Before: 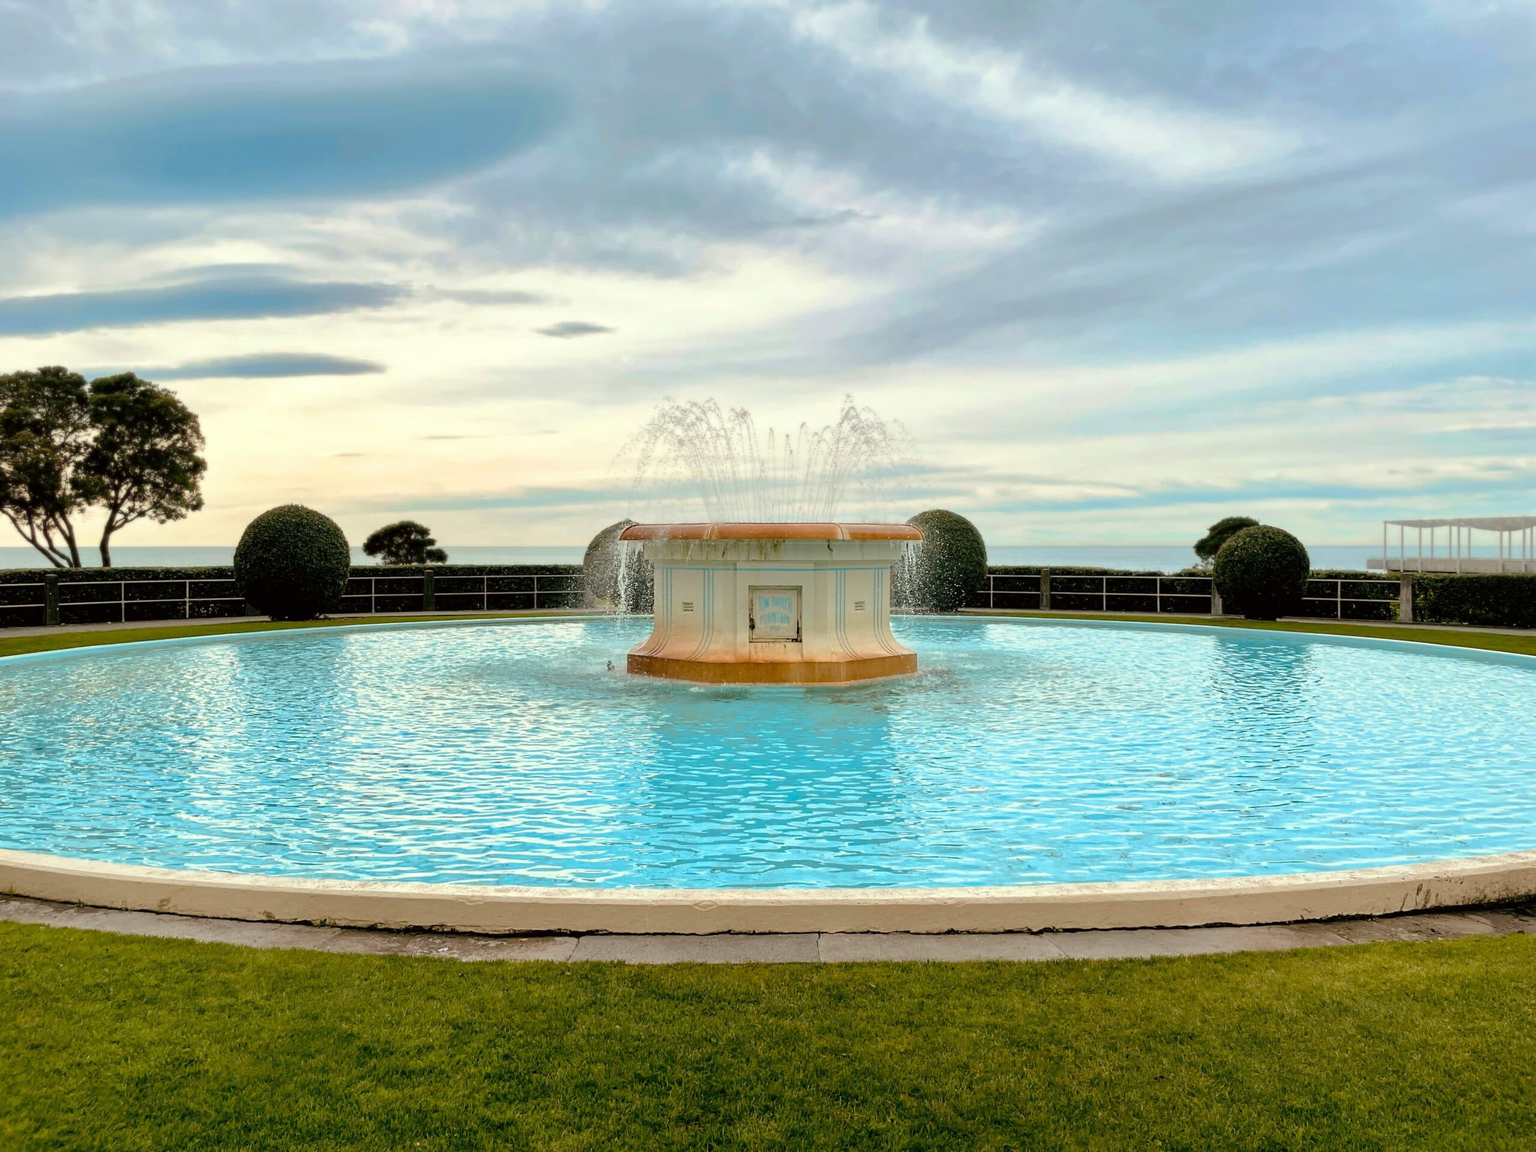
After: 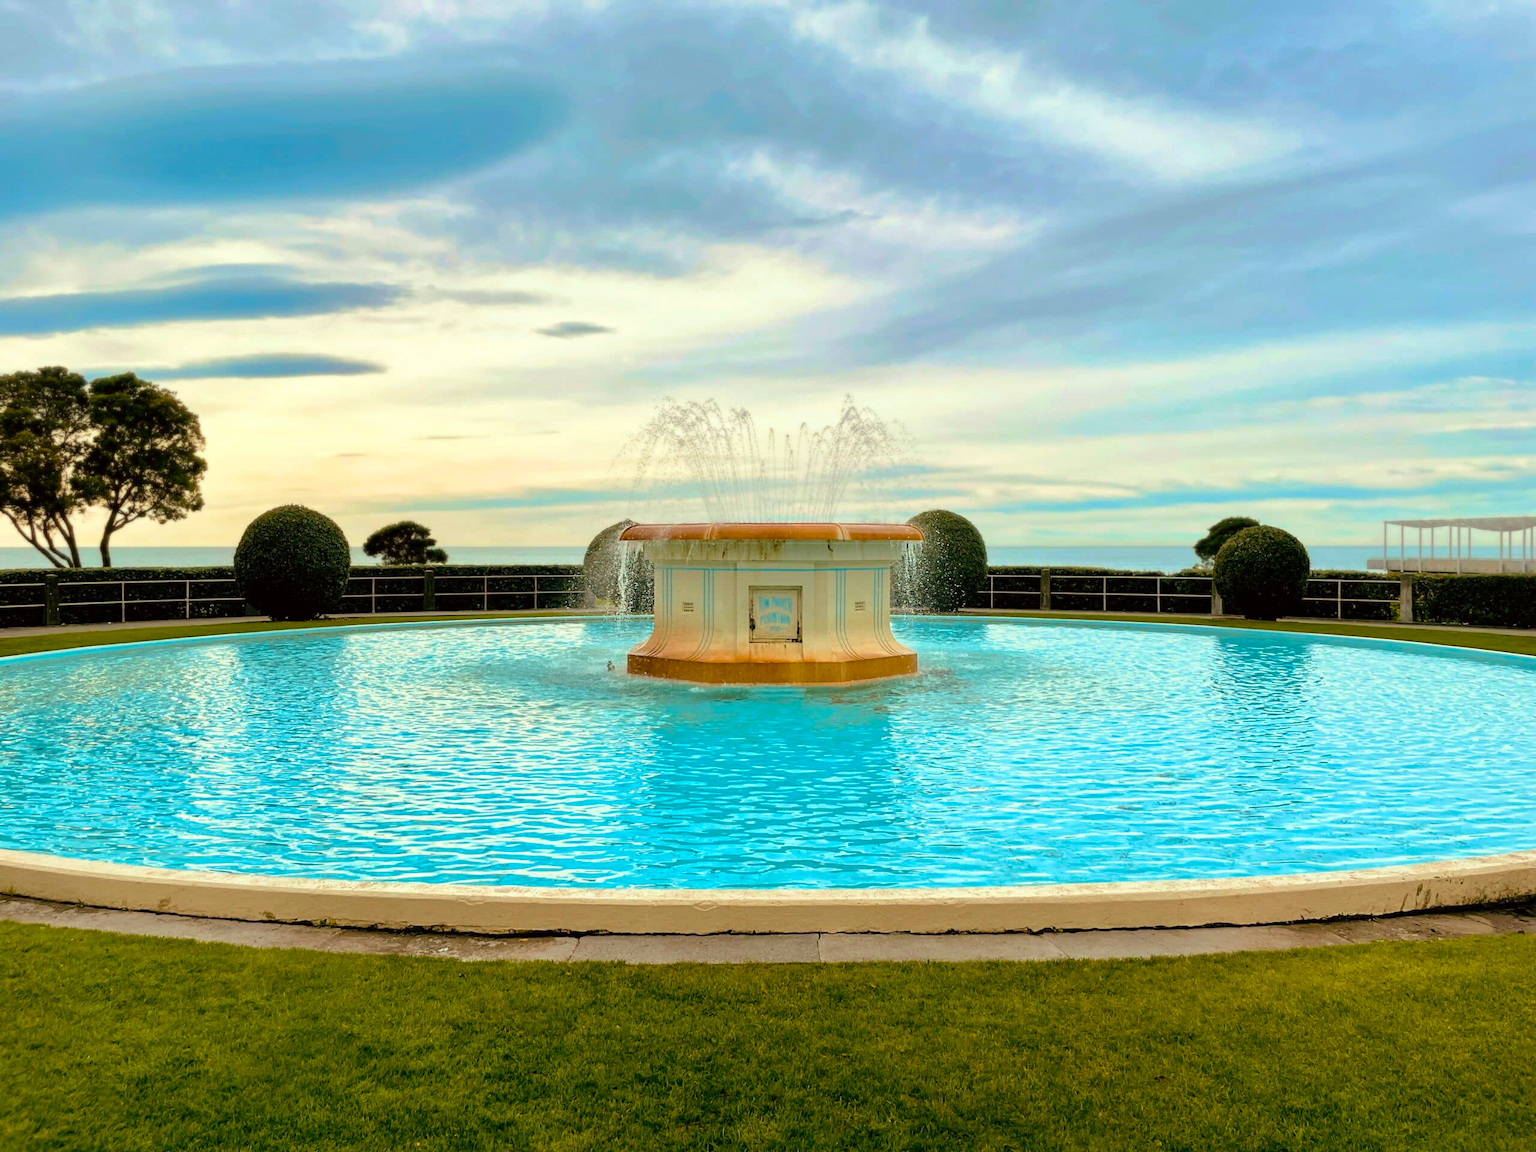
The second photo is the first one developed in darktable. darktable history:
color balance rgb: perceptual saturation grading › global saturation 25%, global vibrance 20%
velvia: on, module defaults
